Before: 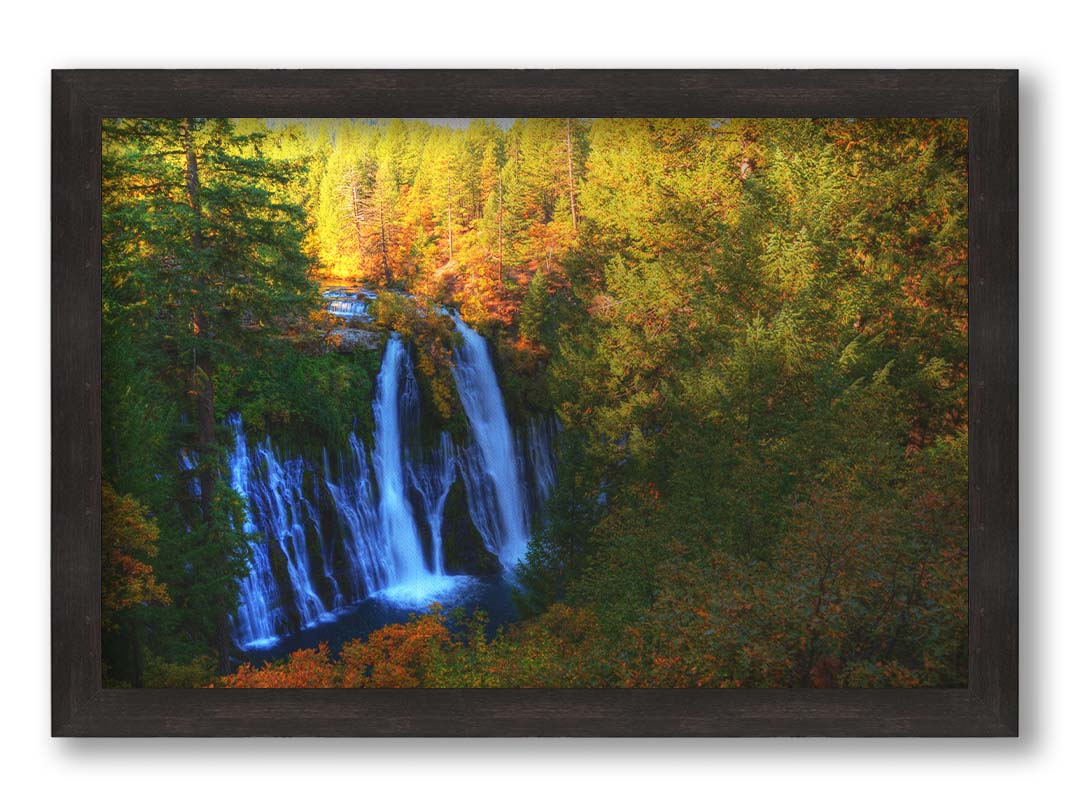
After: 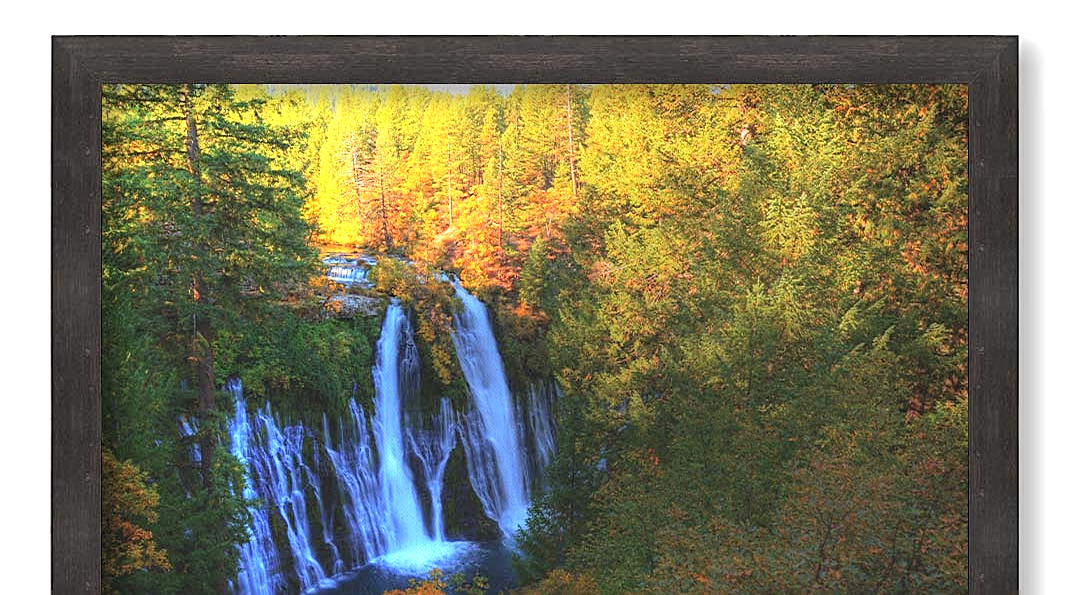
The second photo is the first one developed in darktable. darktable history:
crop: top 4.308%, bottom 21.292%
tone equalizer: -8 EV -0.417 EV, -7 EV -0.401 EV, -6 EV -0.296 EV, -5 EV -0.218 EV, -3 EV 0.208 EV, -2 EV 0.358 EV, -1 EV 0.414 EV, +0 EV 0.393 EV
sharpen: amount 0.589
contrast brightness saturation: brightness 0.143
